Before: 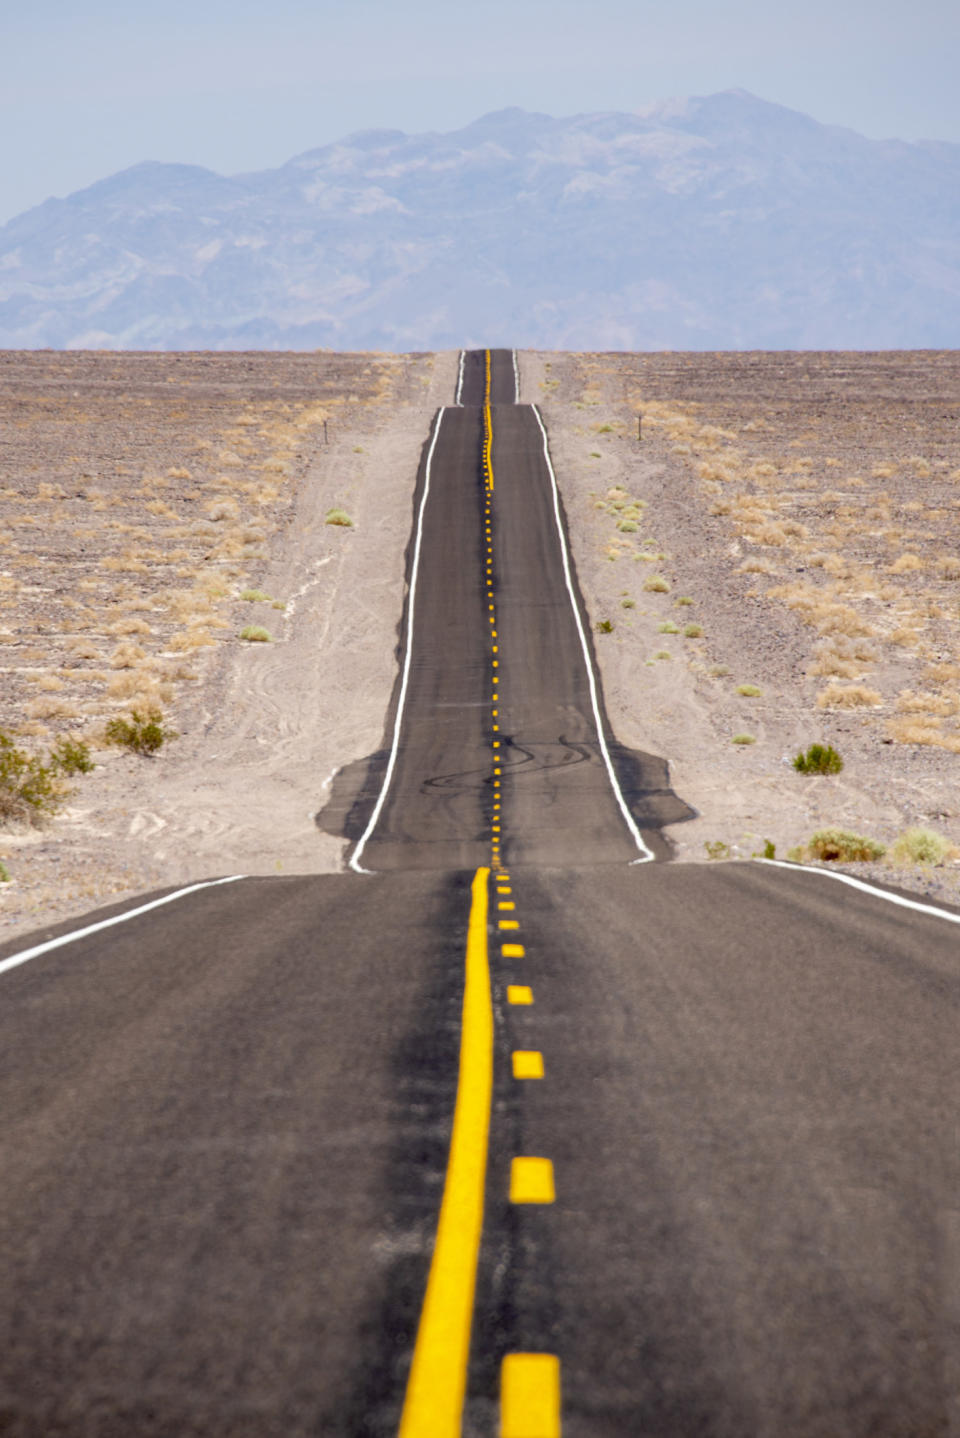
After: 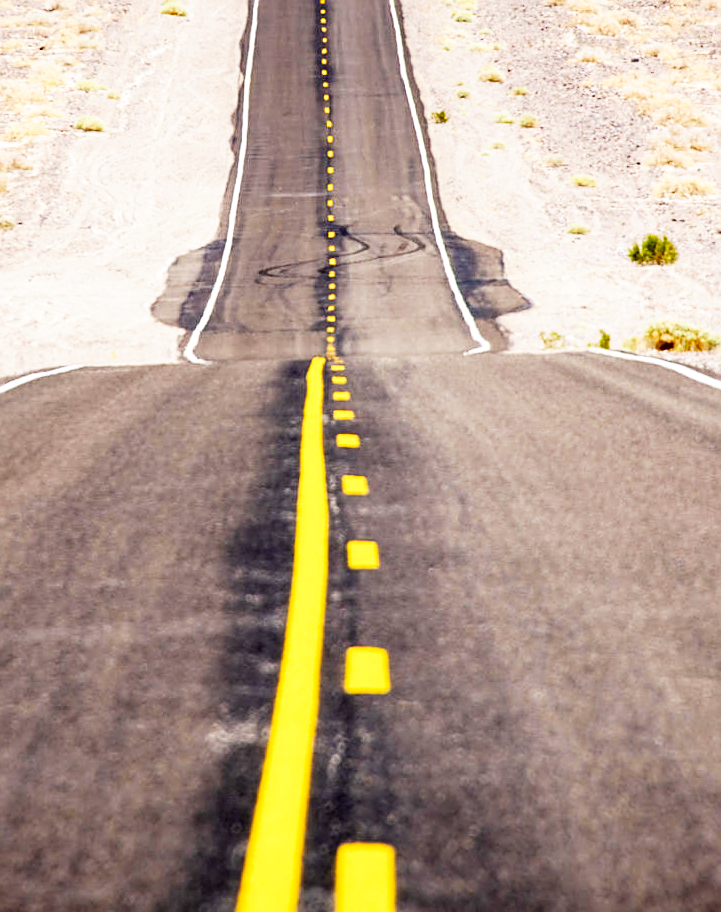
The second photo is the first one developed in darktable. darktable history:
sharpen: on, module defaults
crop and rotate: left 17.243%, top 35.504%, right 7.627%, bottom 1.044%
base curve: curves: ch0 [(0, 0) (0.007, 0.004) (0.027, 0.03) (0.046, 0.07) (0.207, 0.54) (0.442, 0.872) (0.673, 0.972) (1, 1)], preserve colors none
